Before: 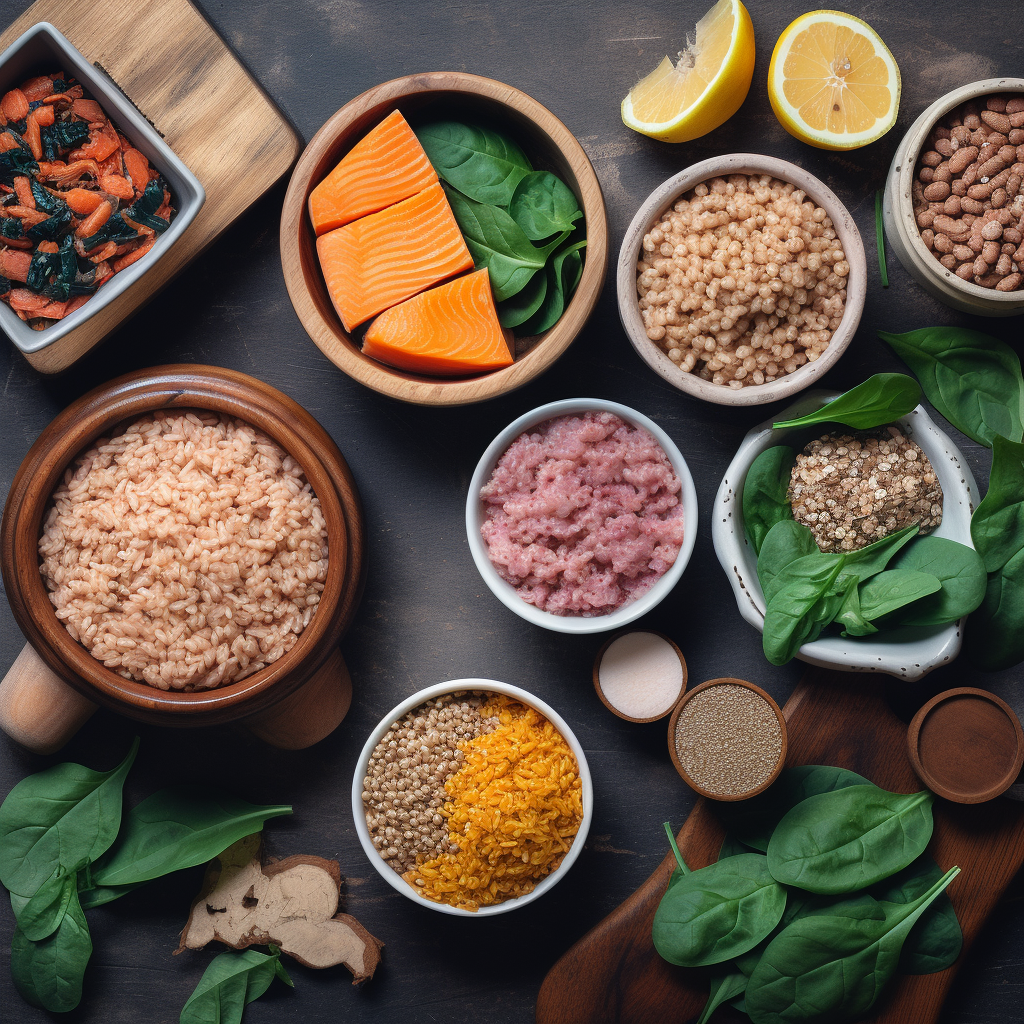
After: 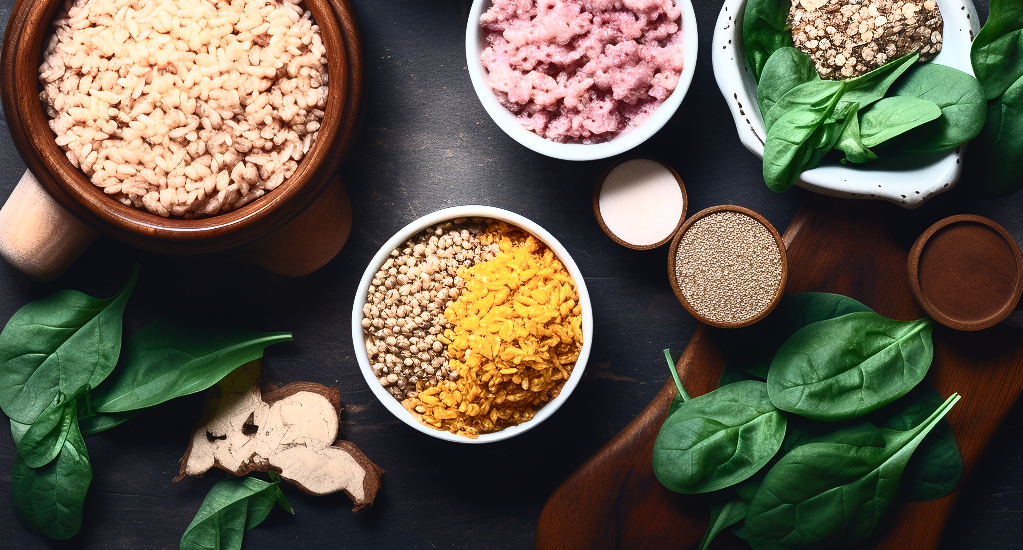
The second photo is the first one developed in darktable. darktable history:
contrast brightness saturation: contrast 0.62, brightness 0.34, saturation 0.14
shadows and highlights: radius 334.93, shadows 63.48, highlights 6.06, compress 87.7%, highlights color adjustment 39.73%, soften with gaussian
crop and rotate: top 46.237%
